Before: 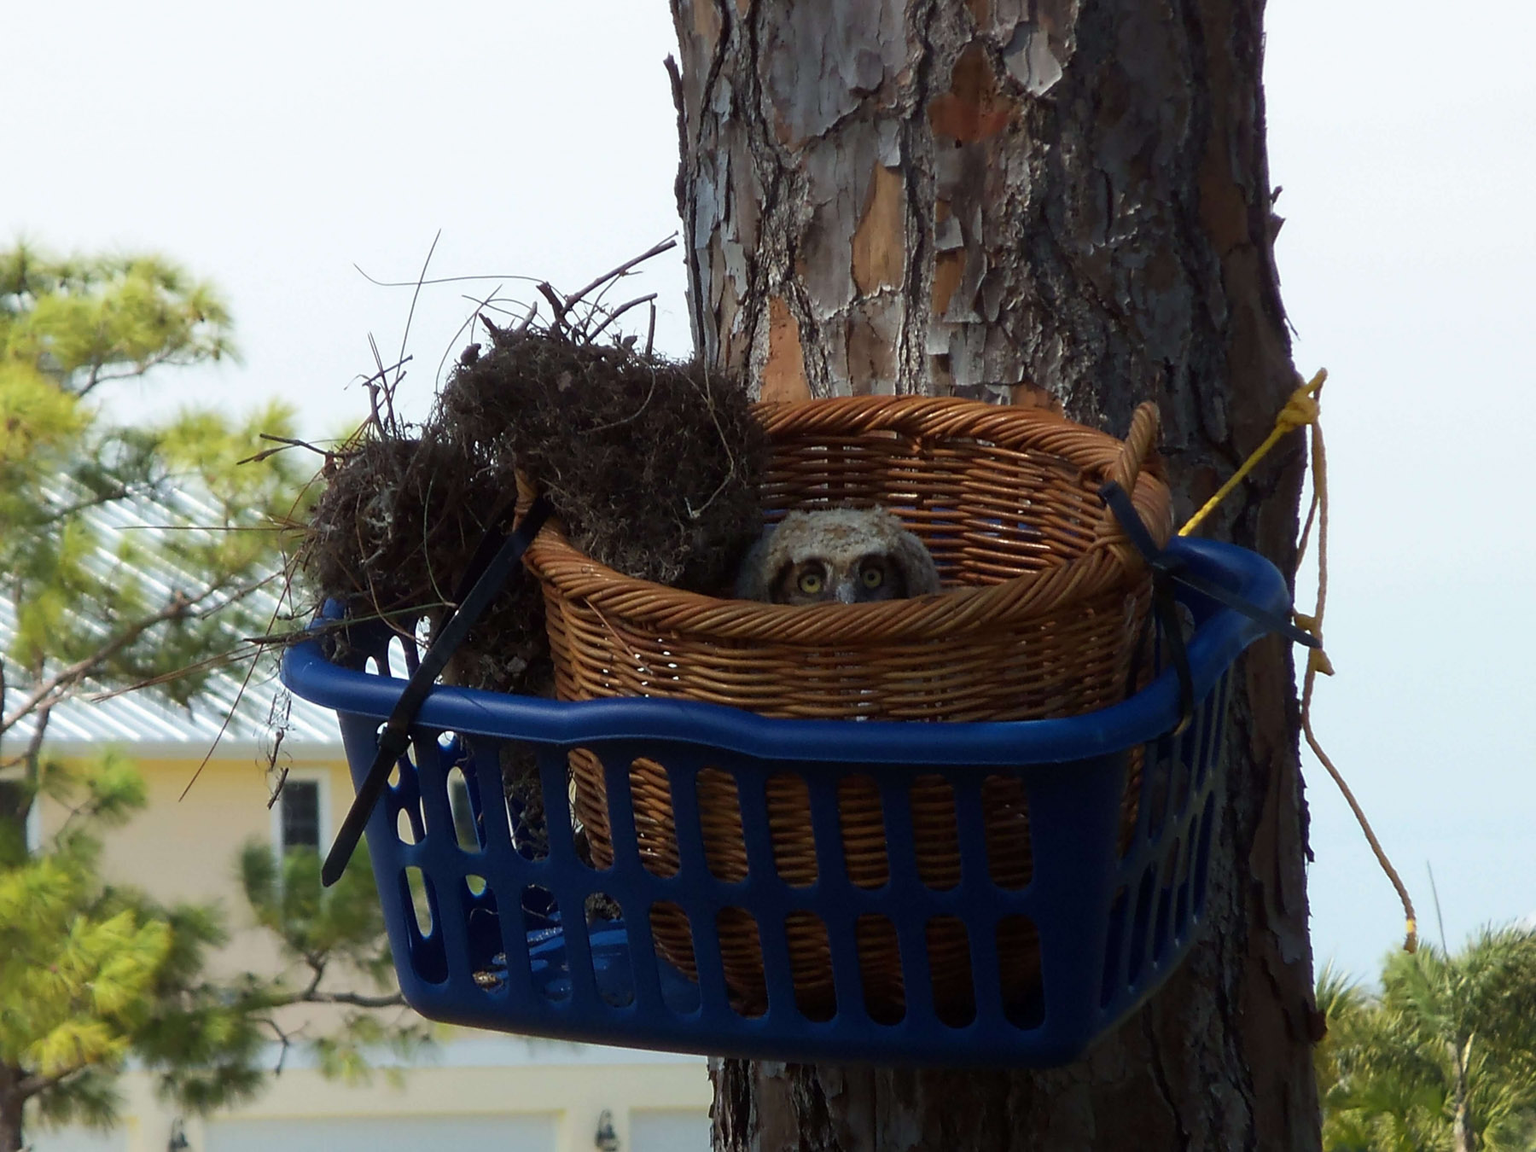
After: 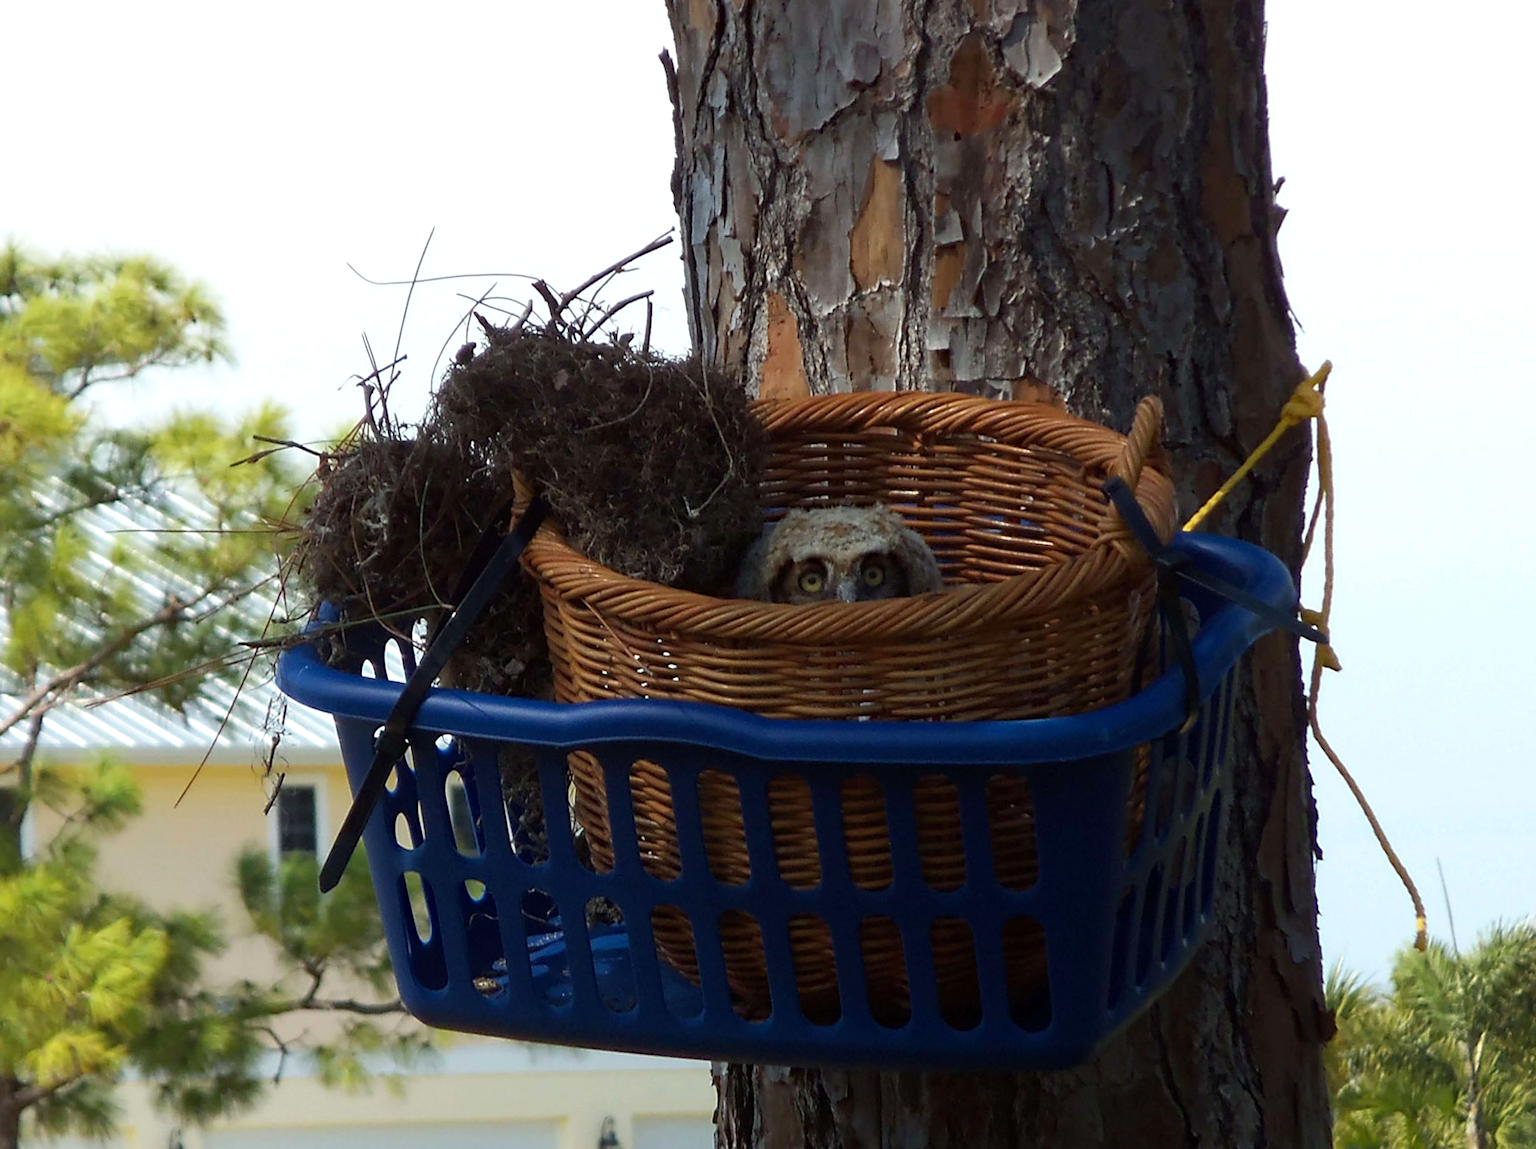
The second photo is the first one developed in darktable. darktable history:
haze removal: adaptive false
exposure: exposure 0.2 EV, compensate highlight preservation false
rotate and perspective: rotation -0.45°, automatic cropping original format, crop left 0.008, crop right 0.992, crop top 0.012, crop bottom 0.988
